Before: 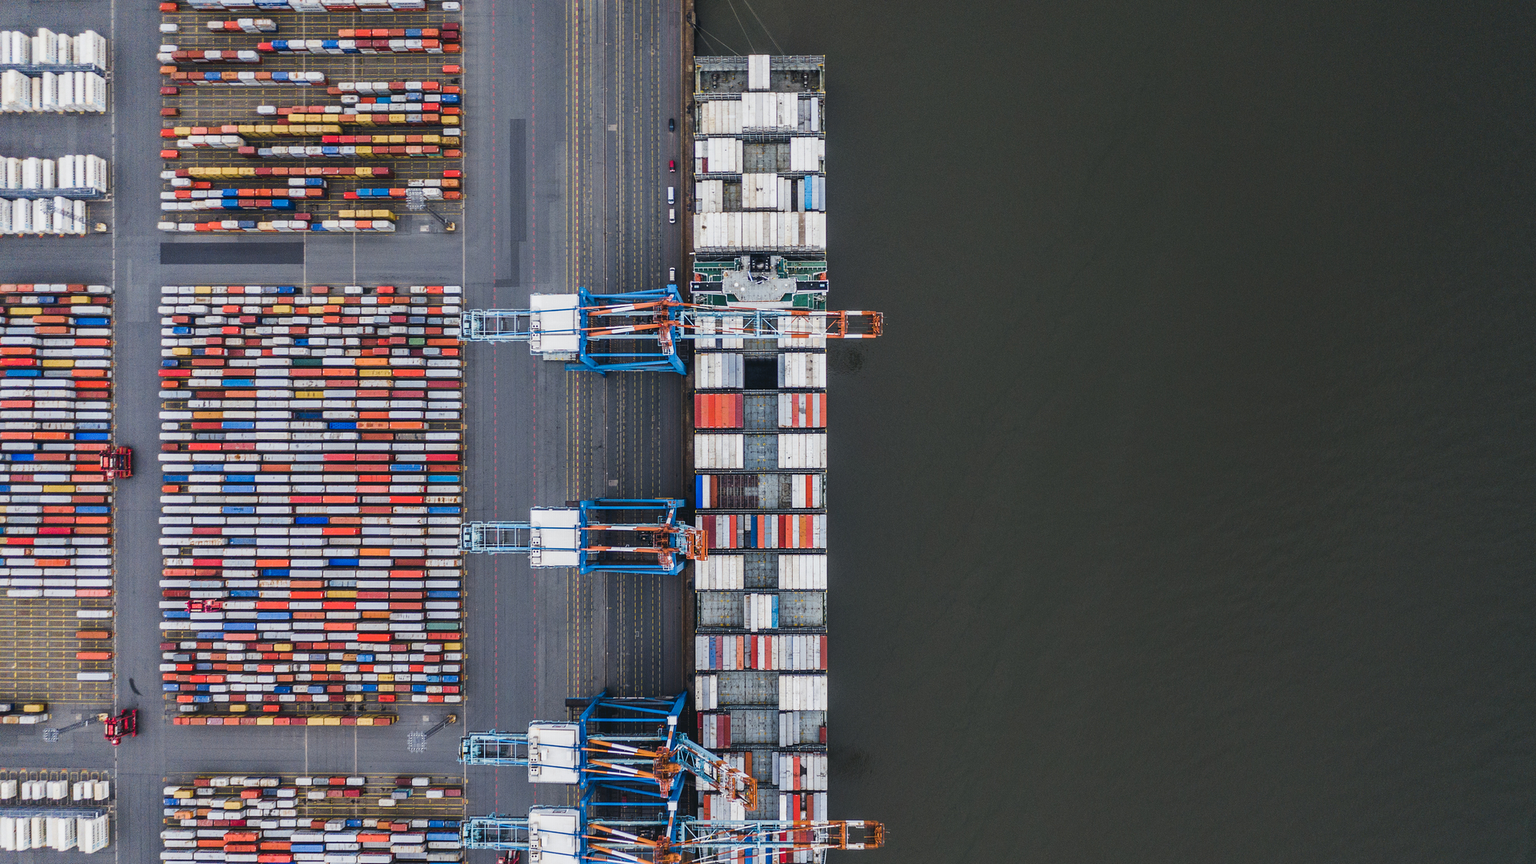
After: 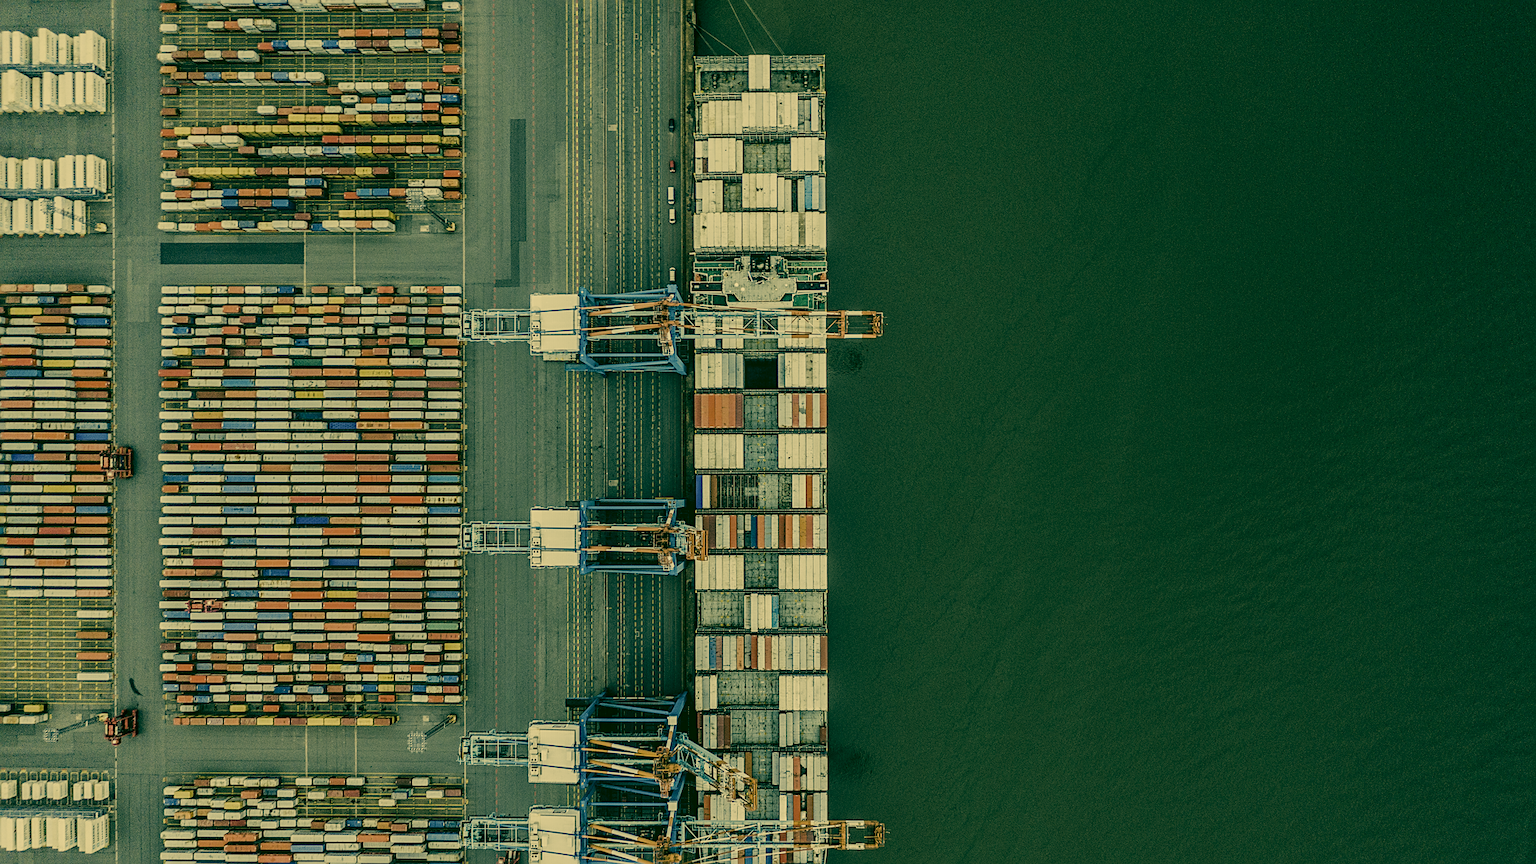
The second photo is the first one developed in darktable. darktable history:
color correction: highlights a* 5.62, highlights b* 33.57, shadows a* -25.86, shadows b* 4.02
local contrast: on, module defaults
tone equalizer: -8 EV 0.25 EV, -7 EV 0.417 EV, -6 EV 0.417 EV, -5 EV 0.25 EV, -3 EV -0.25 EV, -2 EV -0.417 EV, -1 EV -0.417 EV, +0 EV -0.25 EV, edges refinement/feathering 500, mask exposure compensation -1.57 EV, preserve details guided filter
filmic rgb: black relative exposure -7.65 EV, white relative exposure 4.56 EV, hardness 3.61, contrast 1.05
contrast brightness saturation: contrast 0.1, saturation -0.36
velvia: strength 17%
sharpen: on, module defaults
